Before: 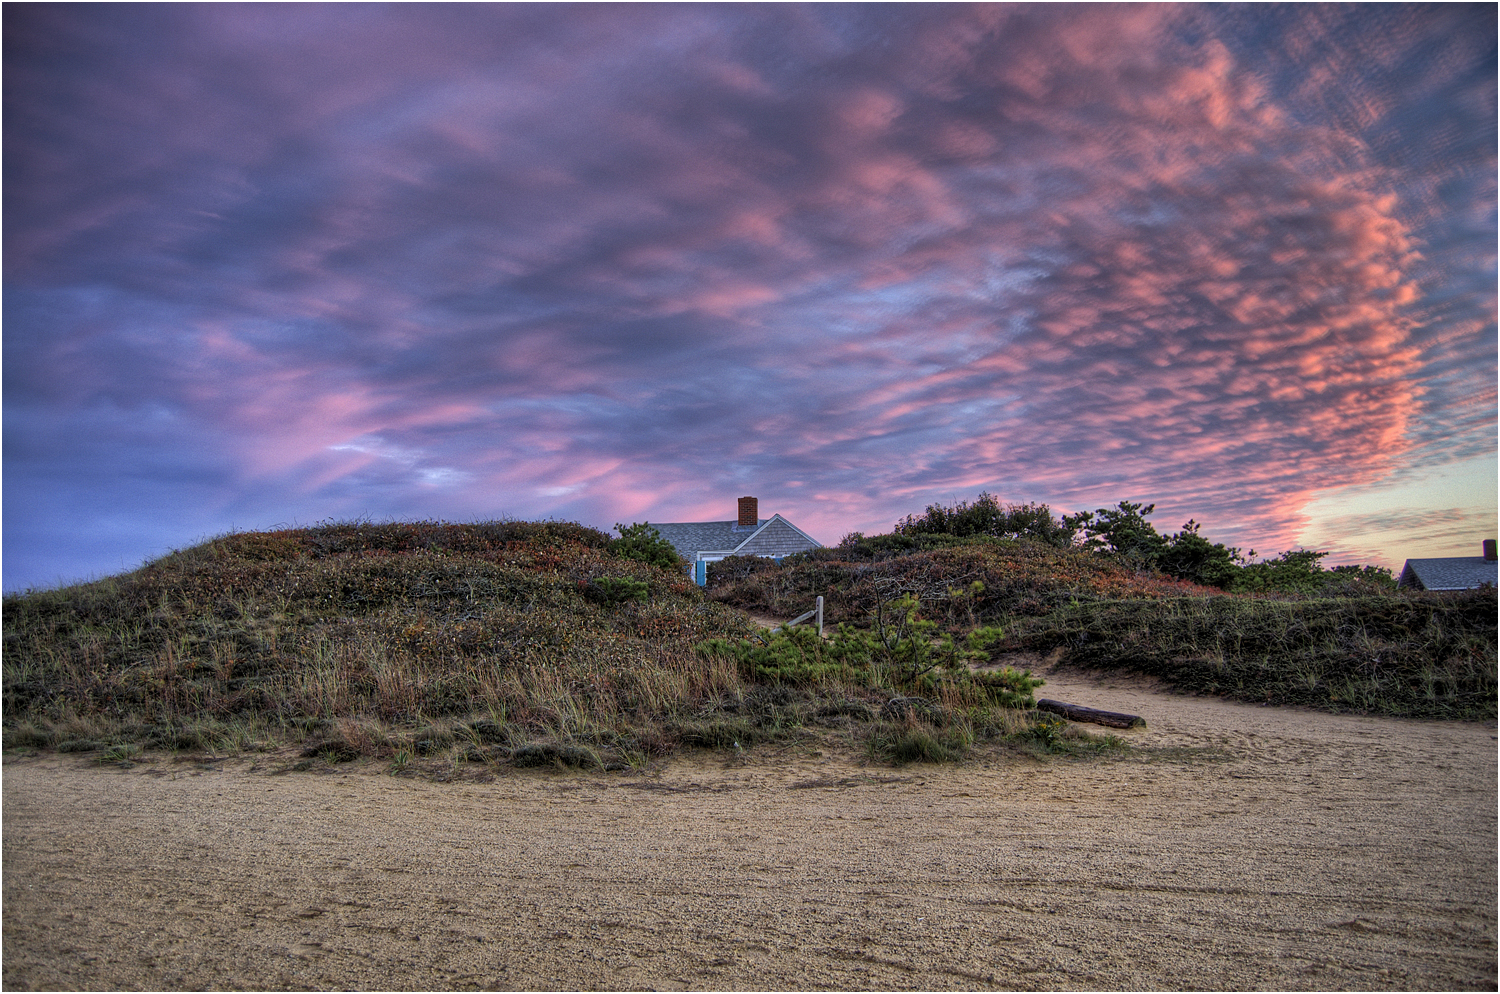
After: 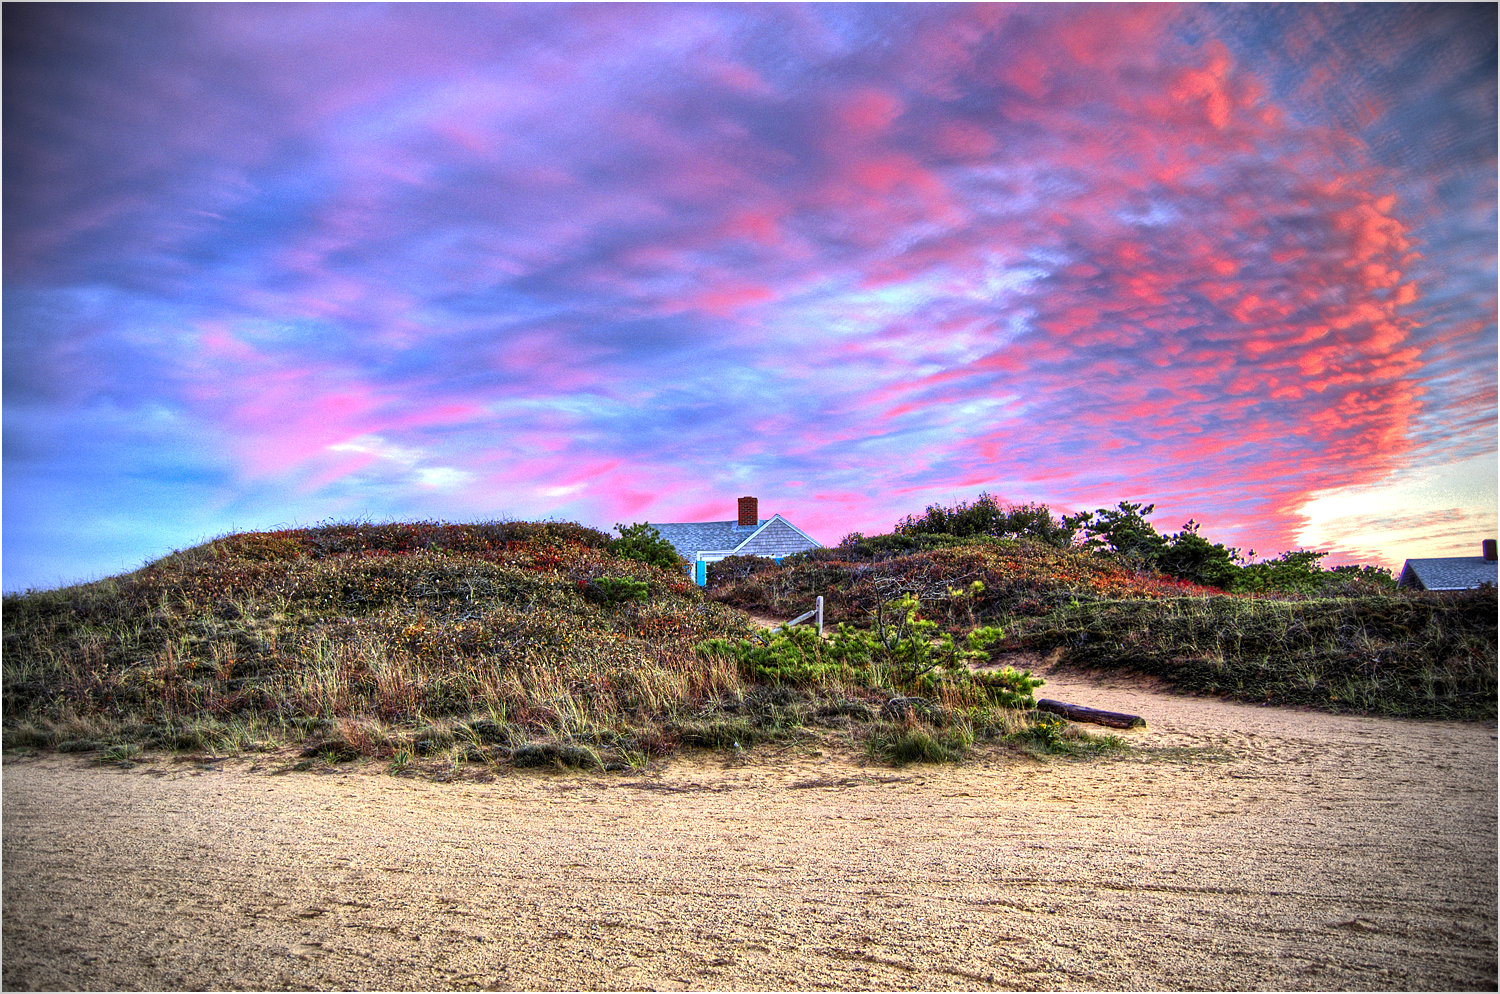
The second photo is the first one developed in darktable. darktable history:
color zones: curves: ch0 [(0.004, 0.305) (0.261, 0.623) (0.389, 0.399) (0.708, 0.571) (0.947, 0.34)]; ch1 [(0.025, 0.645) (0.229, 0.584) (0.326, 0.551) (0.484, 0.262) (0.757, 0.643)]
exposure: black level correction 0, exposure 1 EV, compensate highlight preservation false
vignetting: fall-off start 75%, brightness -0.692, width/height ratio 1.084
contrast brightness saturation: contrast 0.18, saturation 0.3
